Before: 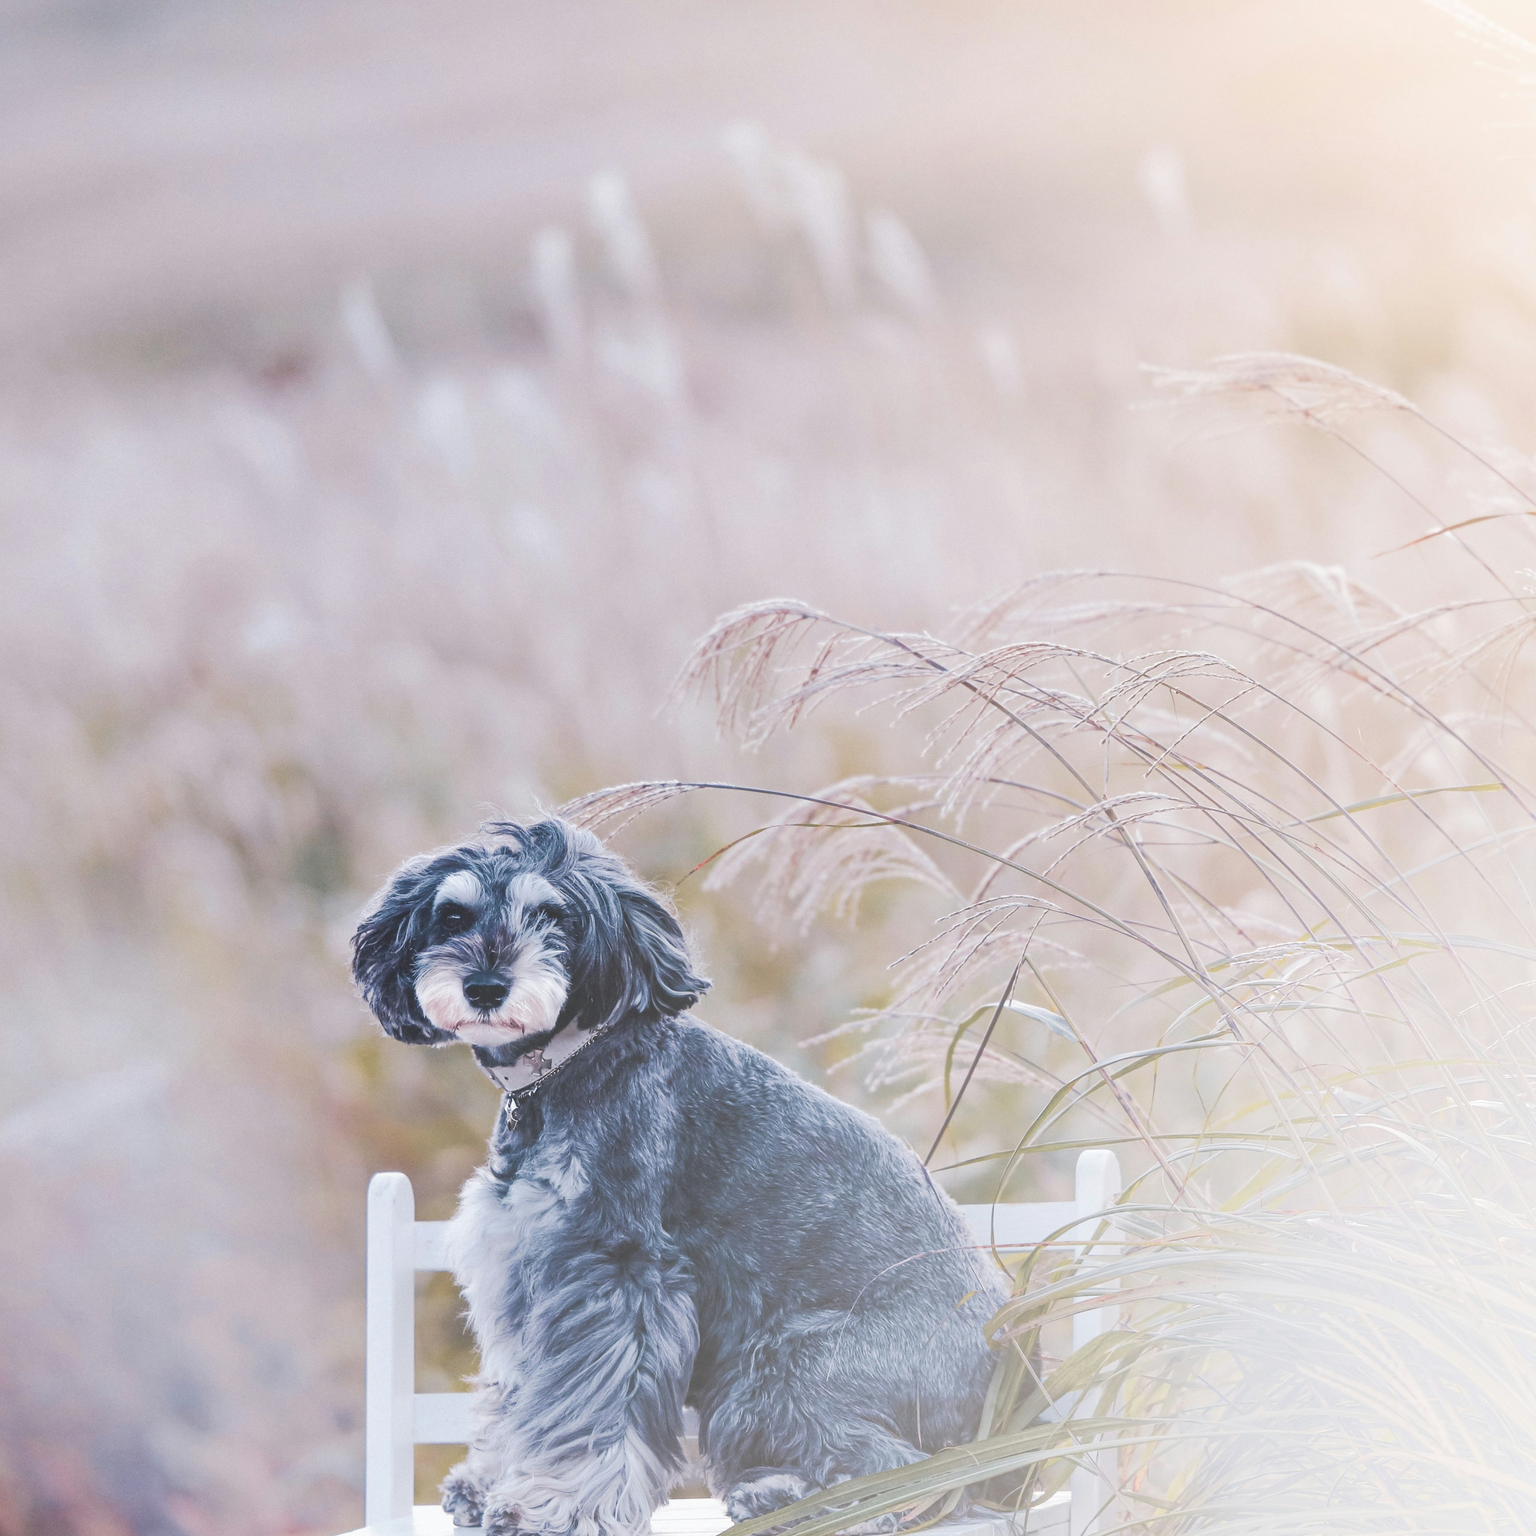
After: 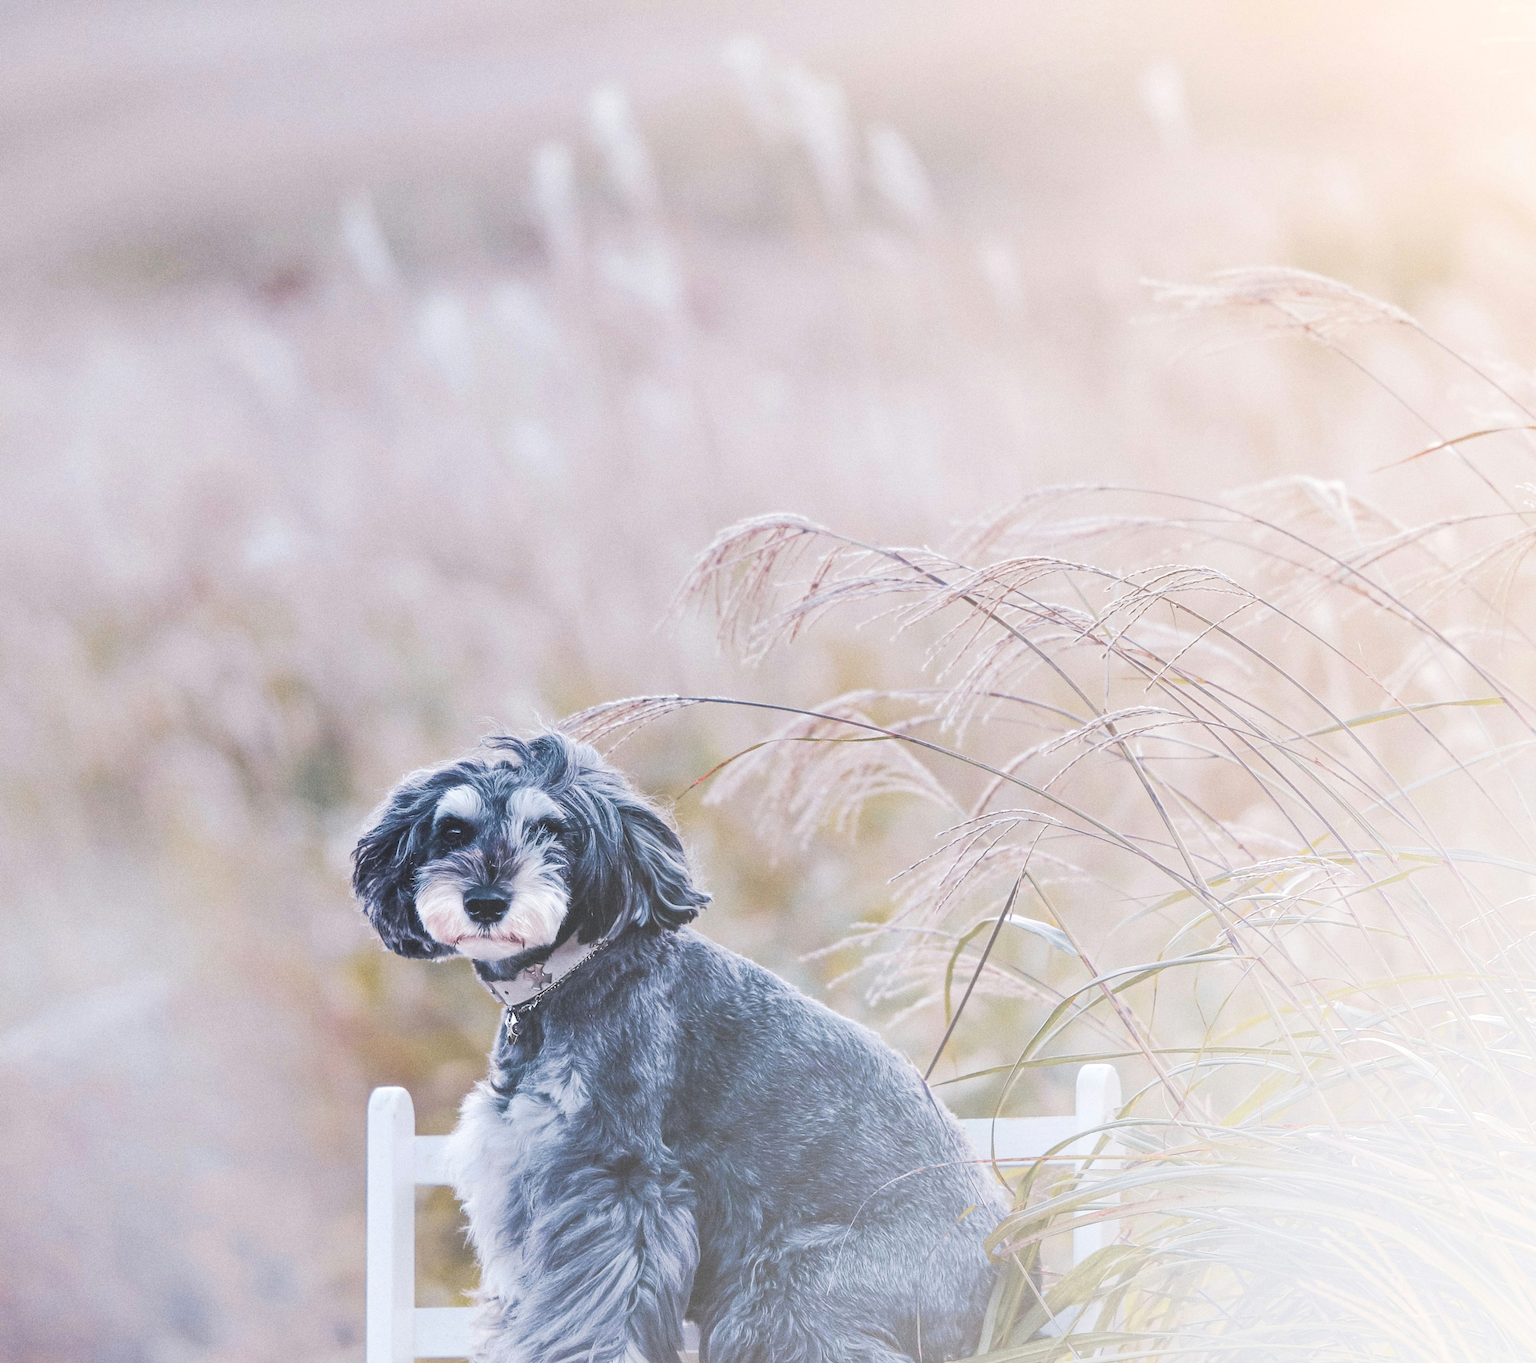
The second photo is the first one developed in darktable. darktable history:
grain: coarseness 0.09 ISO
levels: levels [0.073, 0.497, 0.972]
crop and rotate: top 5.609%, bottom 5.609%
